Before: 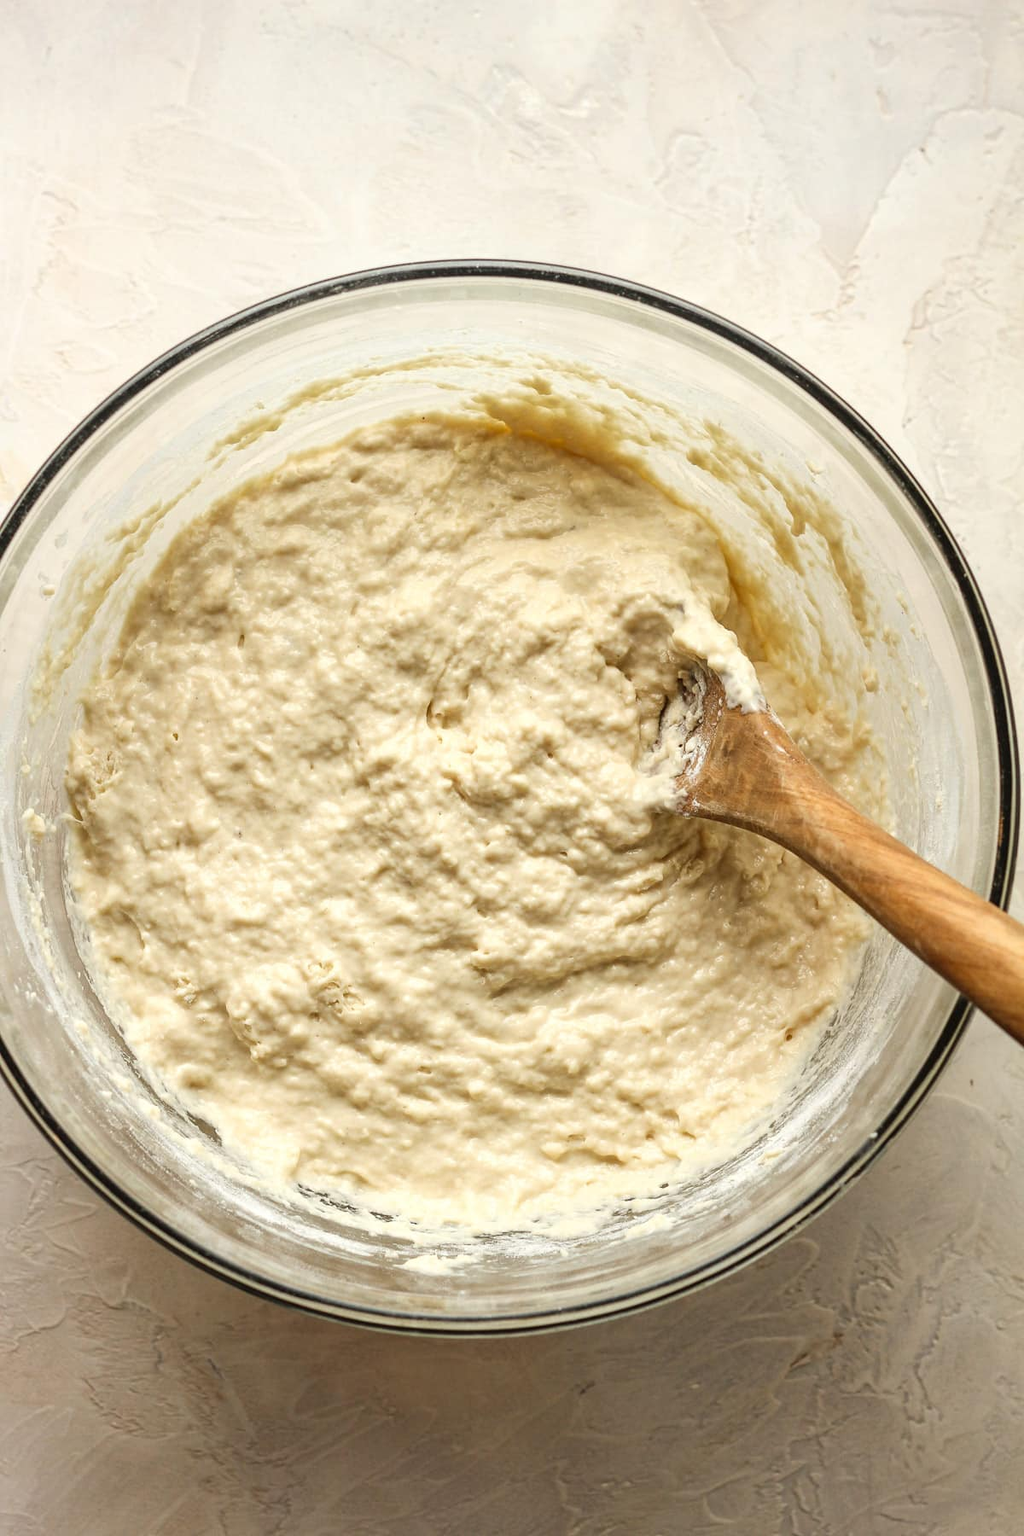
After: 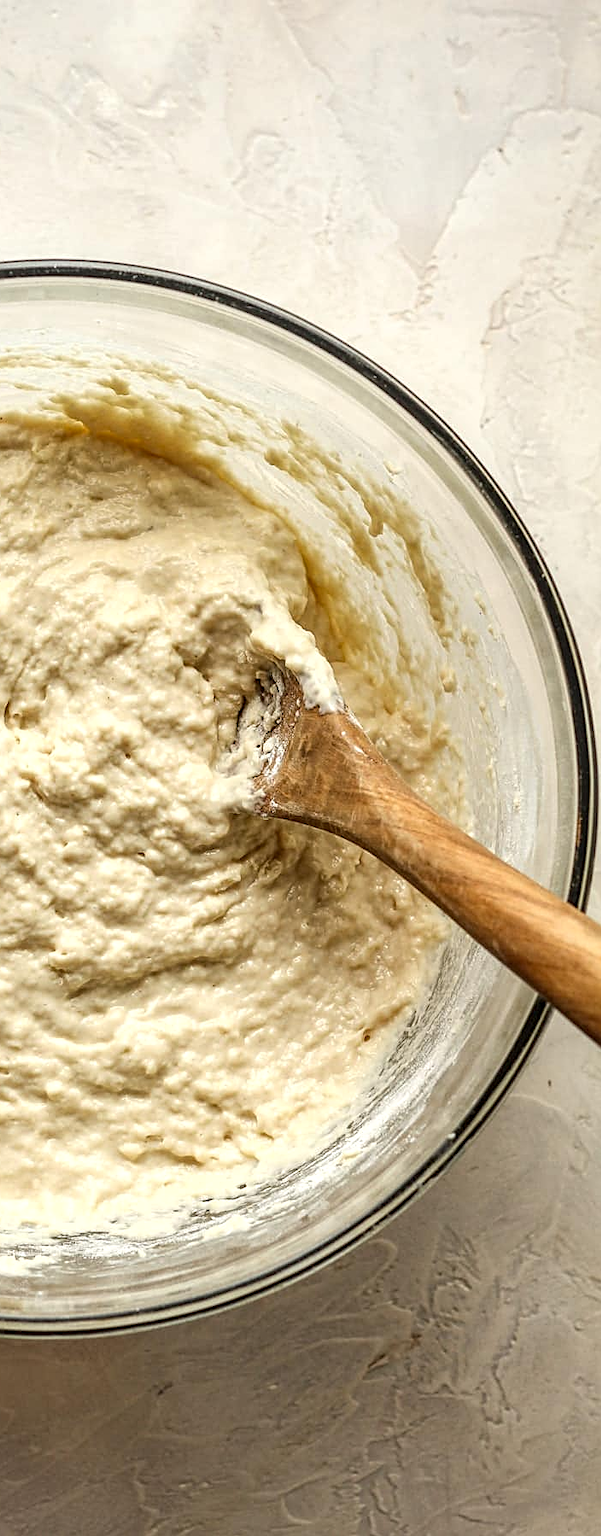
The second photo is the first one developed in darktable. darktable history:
crop: left 41.281%
local contrast: detail 130%
sharpen: on, module defaults
